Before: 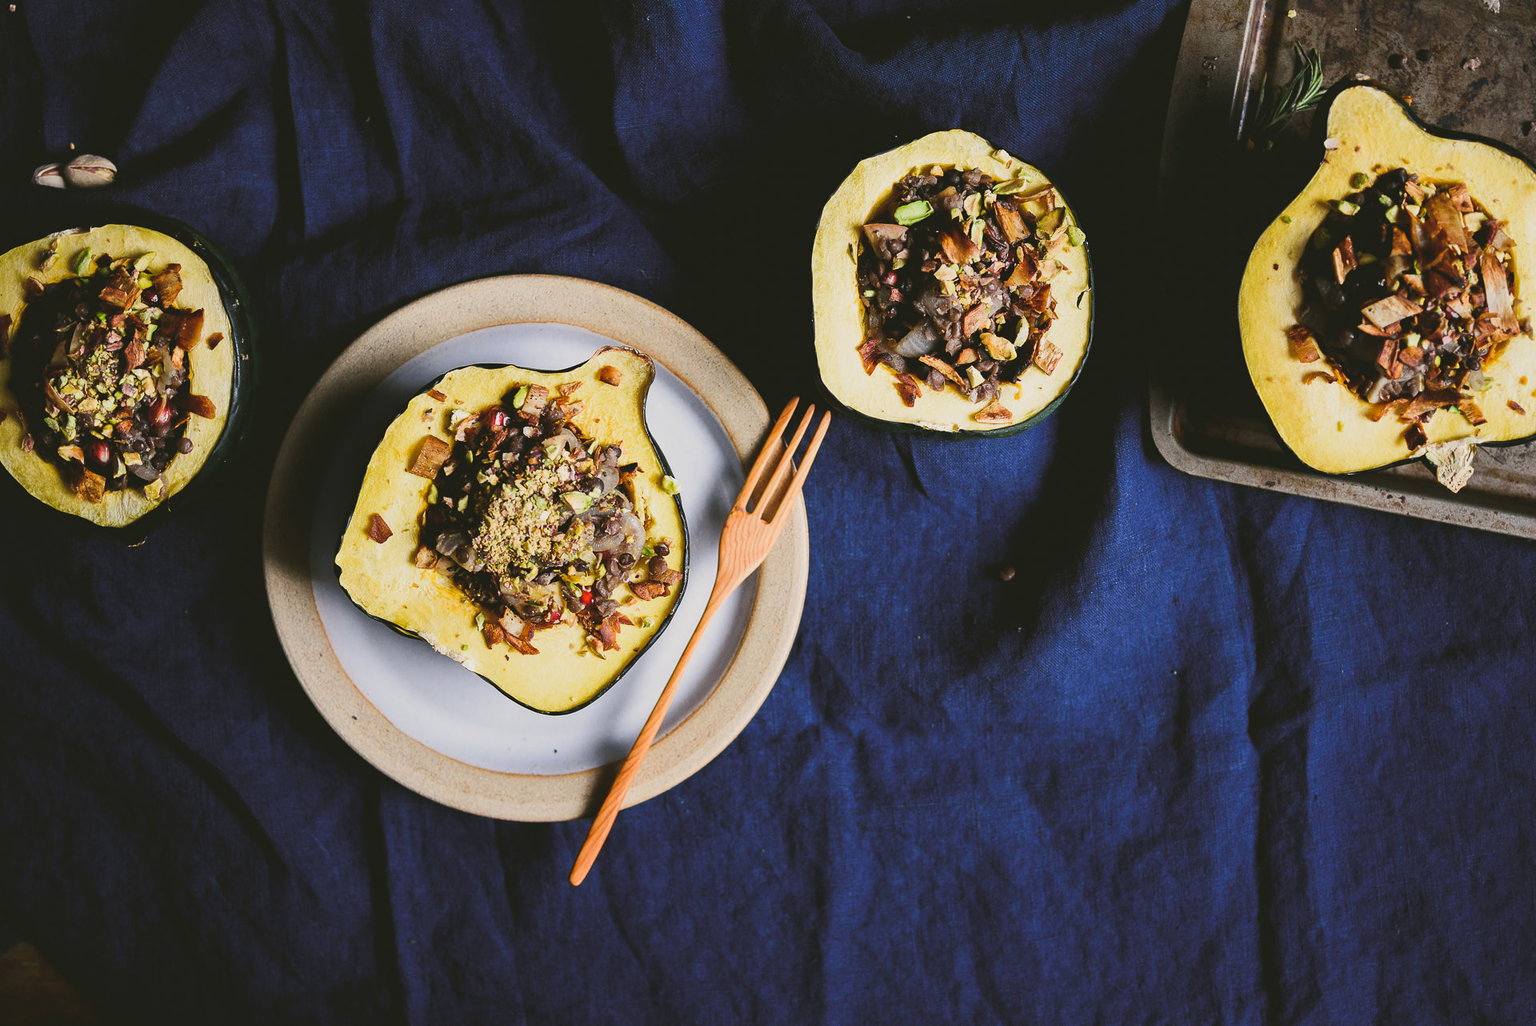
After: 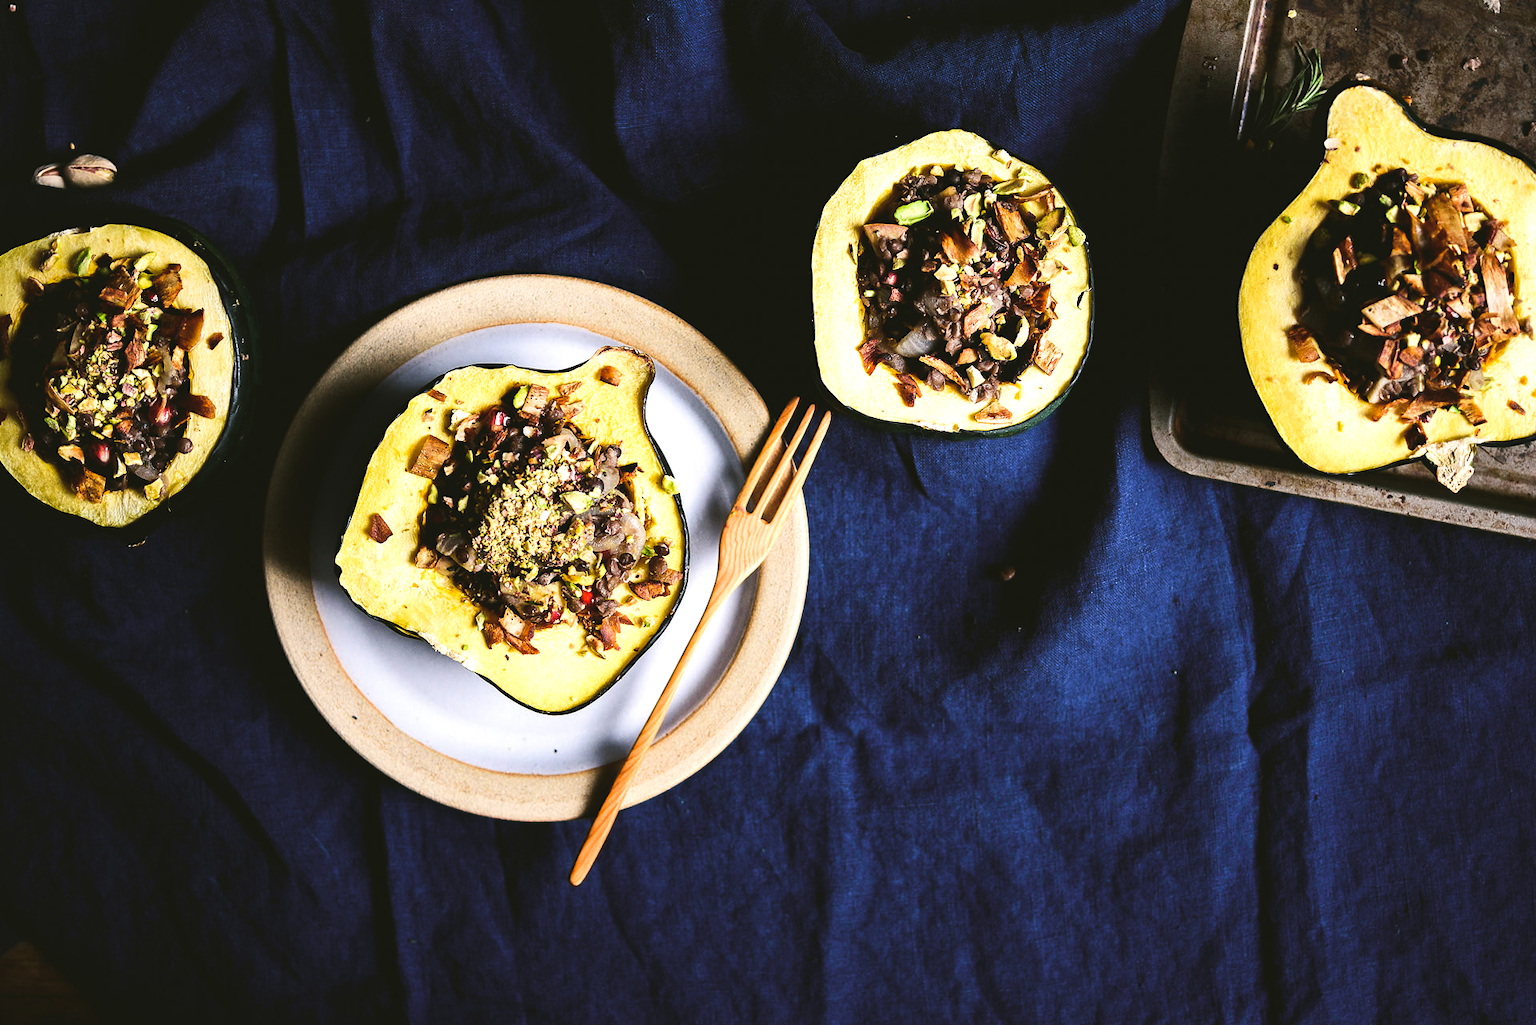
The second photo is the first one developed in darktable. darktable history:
contrast brightness saturation: contrast -0.02, brightness -0.01, saturation 0.03
tone equalizer: -8 EV -0.75 EV, -7 EV -0.7 EV, -6 EV -0.6 EV, -5 EV -0.4 EV, -3 EV 0.4 EV, -2 EV 0.6 EV, -1 EV 0.7 EV, +0 EV 0.75 EV, edges refinement/feathering 500, mask exposure compensation -1.57 EV, preserve details no
velvia: strength 21.76%
